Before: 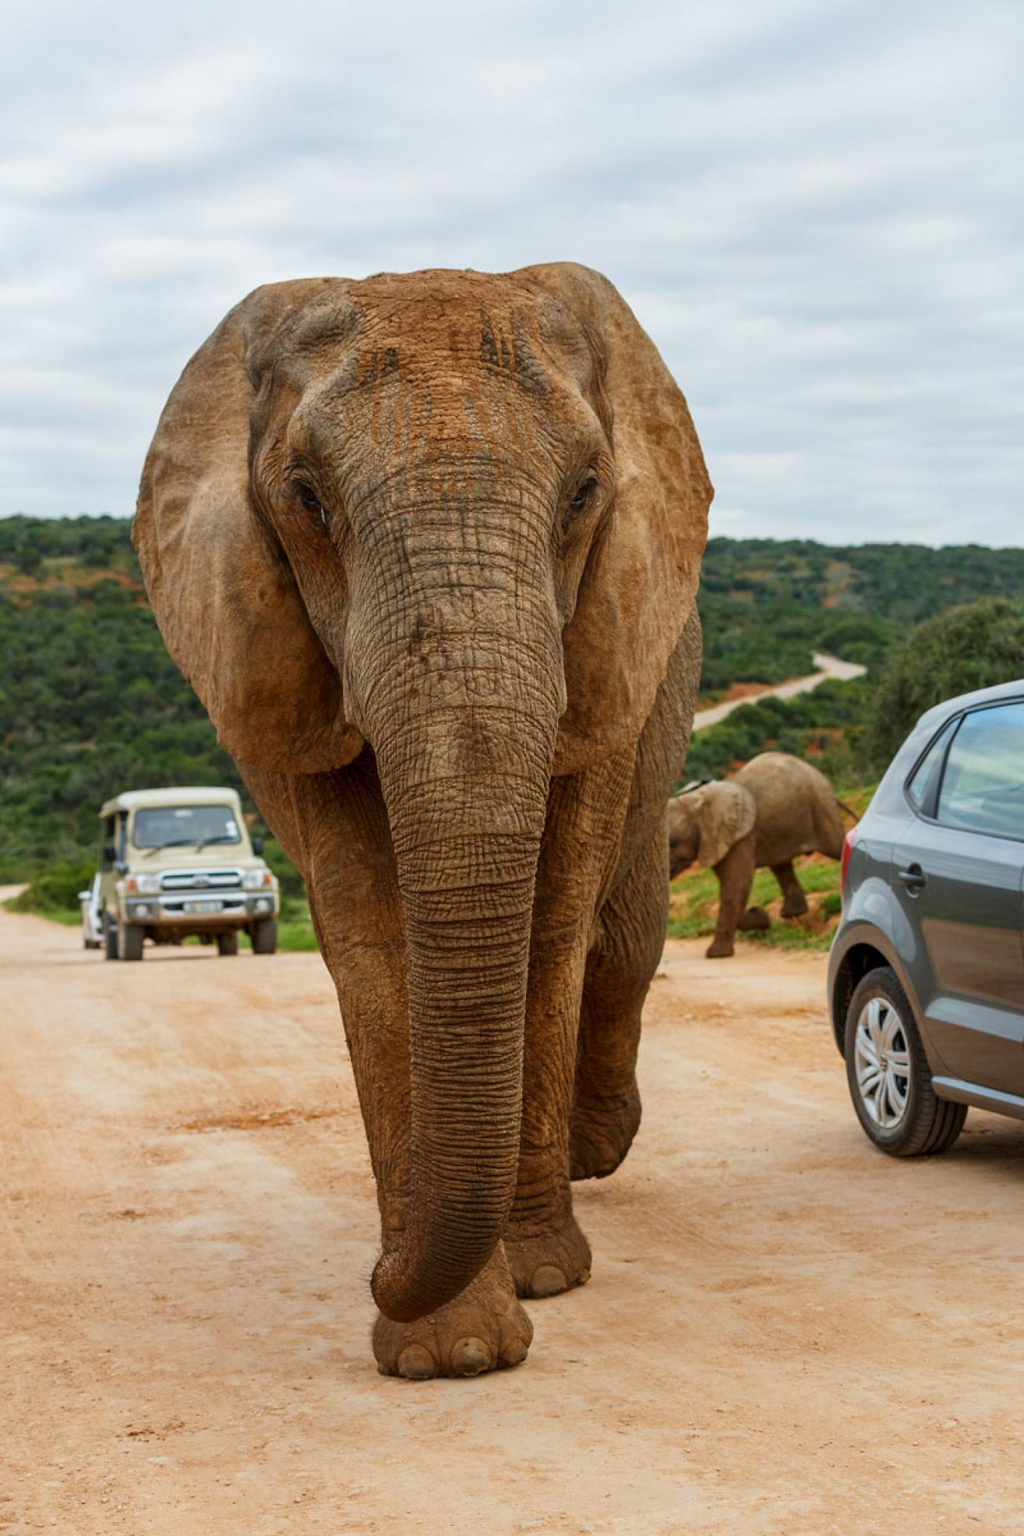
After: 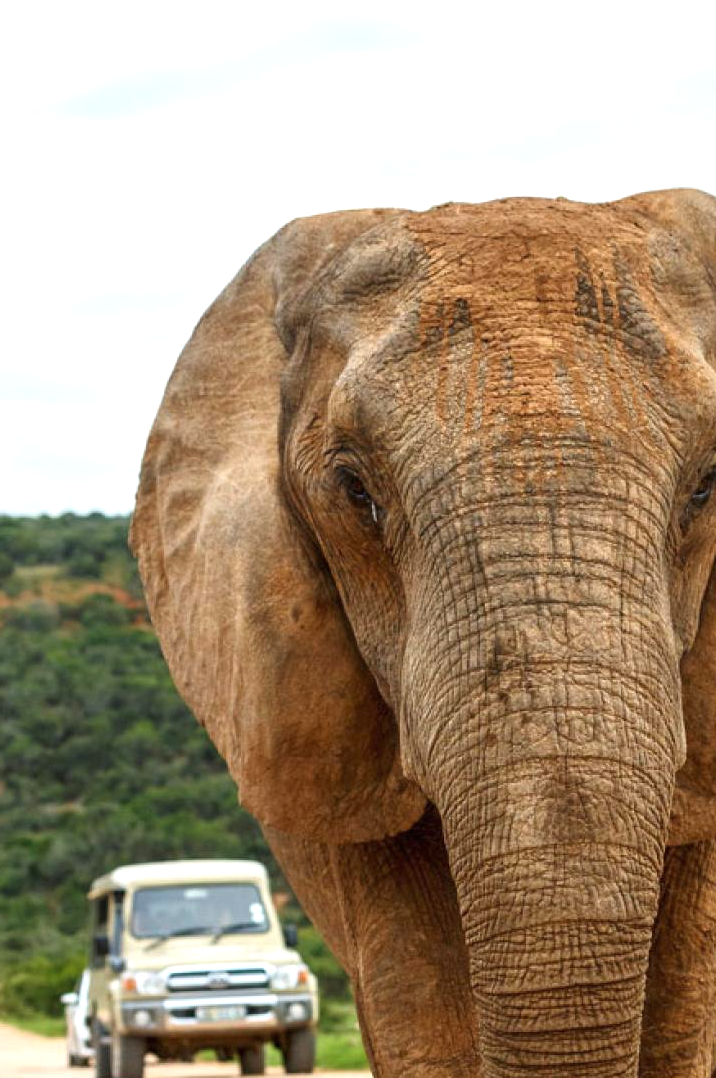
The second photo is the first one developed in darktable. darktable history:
contrast brightness saturation: saturation -0.05
crop and rotate: left 3.047%, top 7.509%, right 42.236%, bottom 37.598%
exposure: black level correction 0, exposure 0.7 EV, compensate exposure bias true, compensate highlight preservation false
